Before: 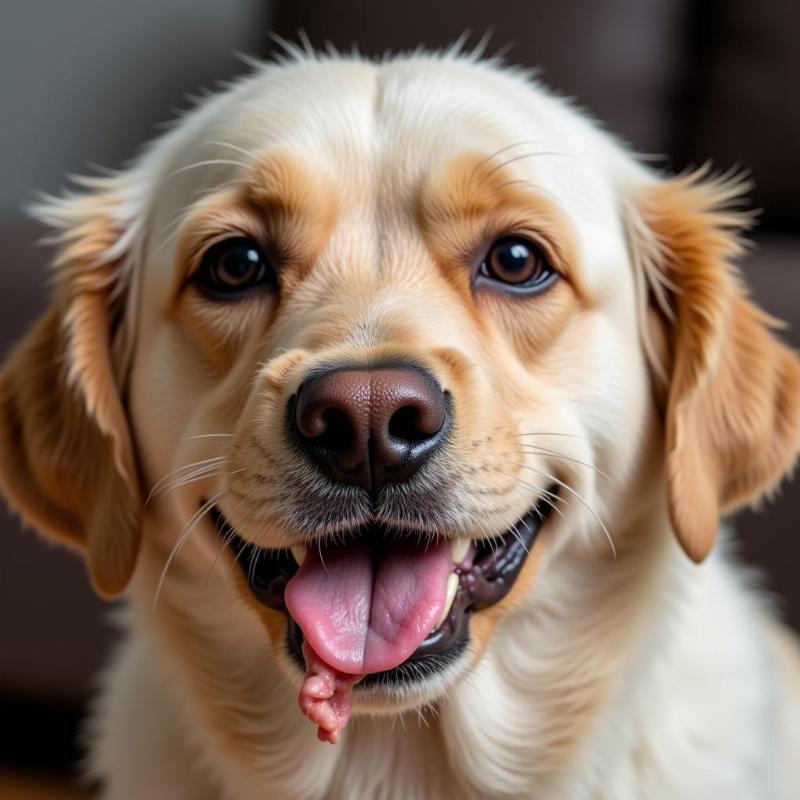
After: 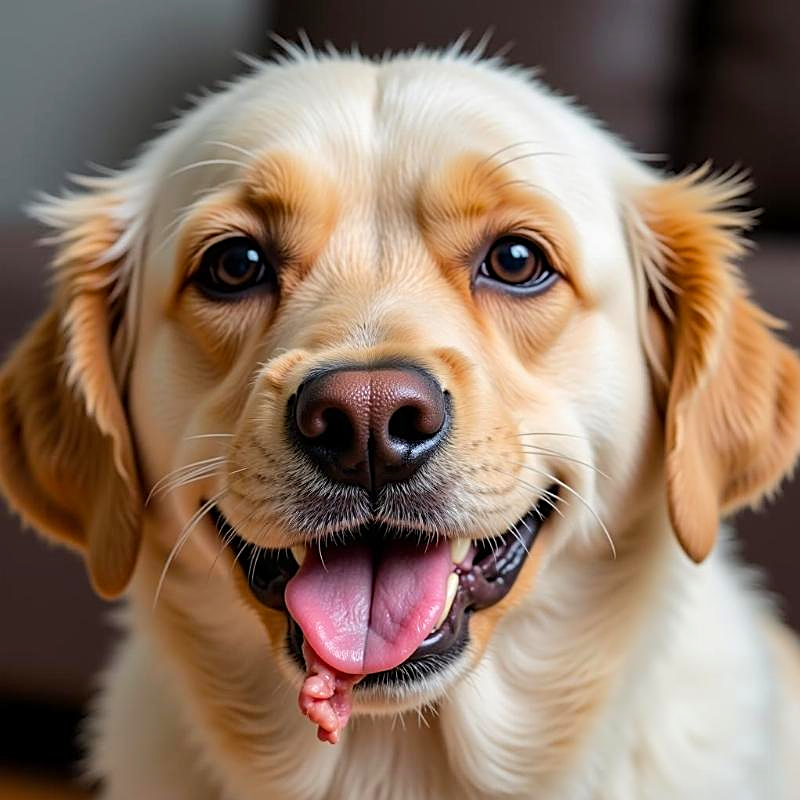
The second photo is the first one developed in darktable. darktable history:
color balance rgb: perceptual saturation grading › global saturation 0.751%, perceptual brilliance grading › mid-tones 10.451%, perceptual brilliance grading › shadows 15.727%, global vibrance 20%
sharpen: amount 0.753
